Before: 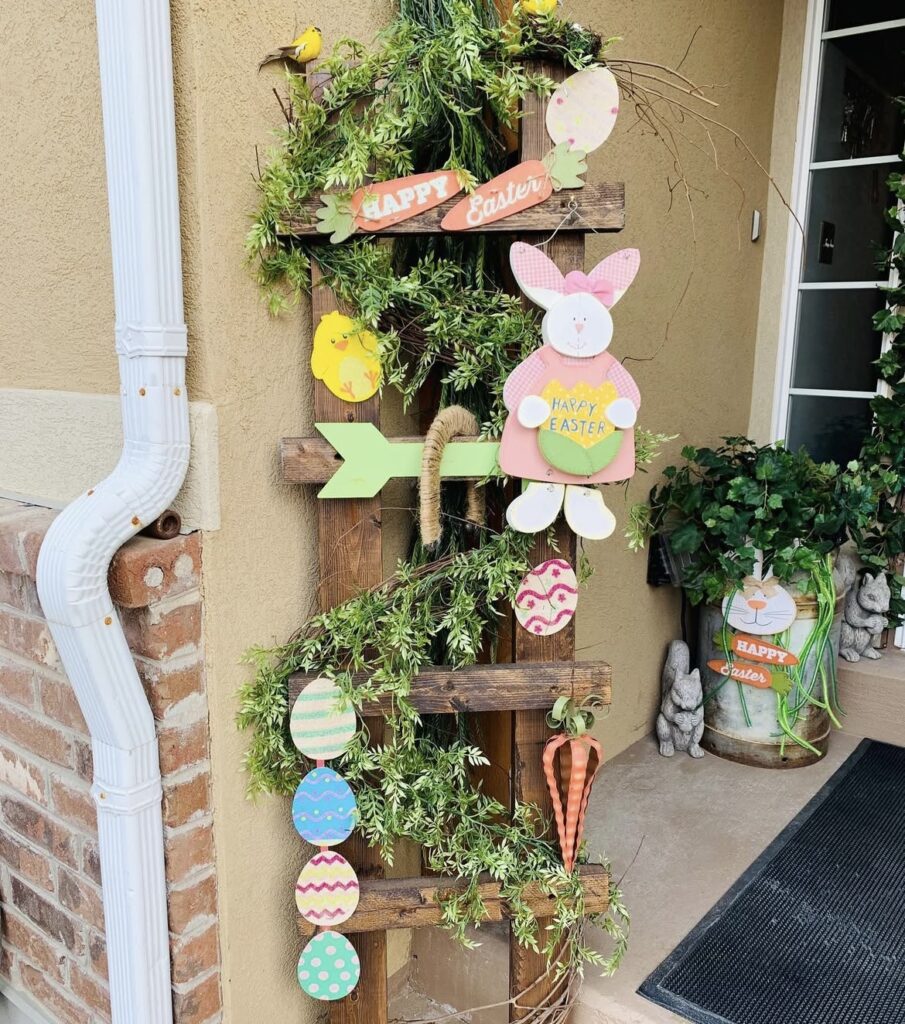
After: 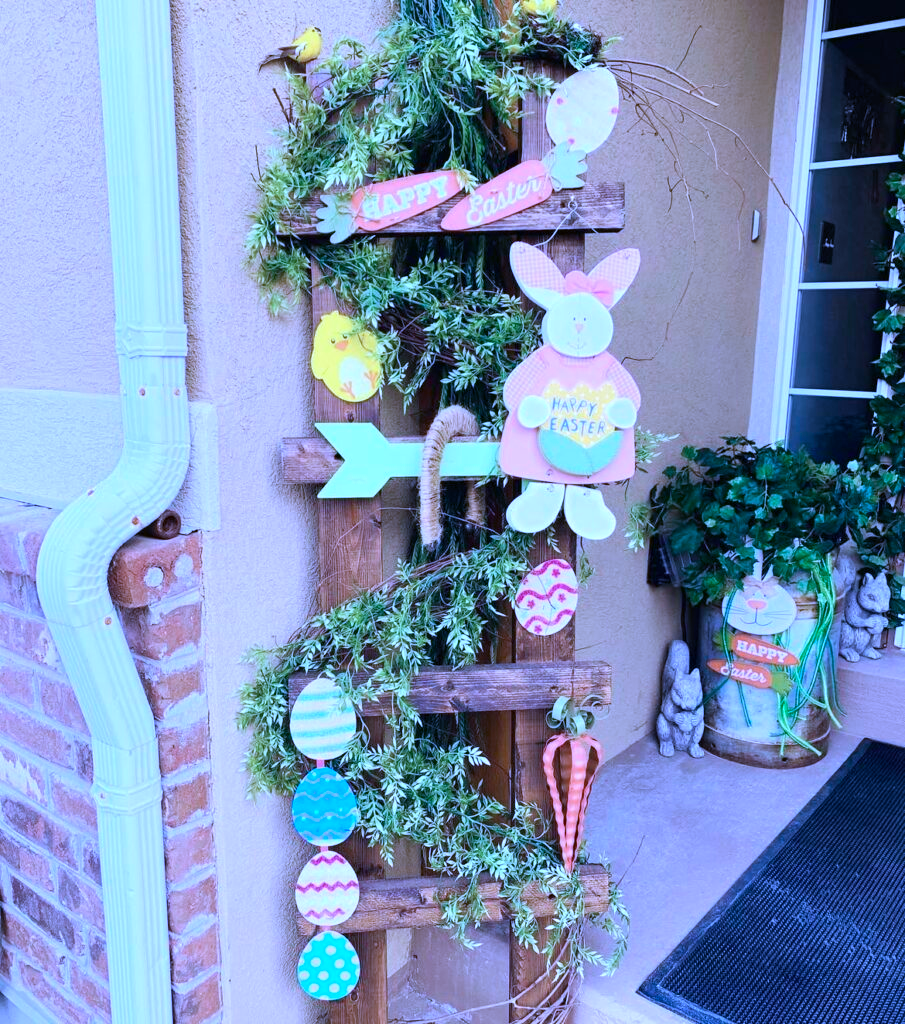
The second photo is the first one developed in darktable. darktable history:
exposure: exposure 0.207 EV, compensate highlight preservation false
color calibration: output R [1.063, -0.012, -0.003, 0], output B [-0.079, 0.047, 1, 0], illuminant custom, x 0.46, y 0.43, temperature 2642.66 K
